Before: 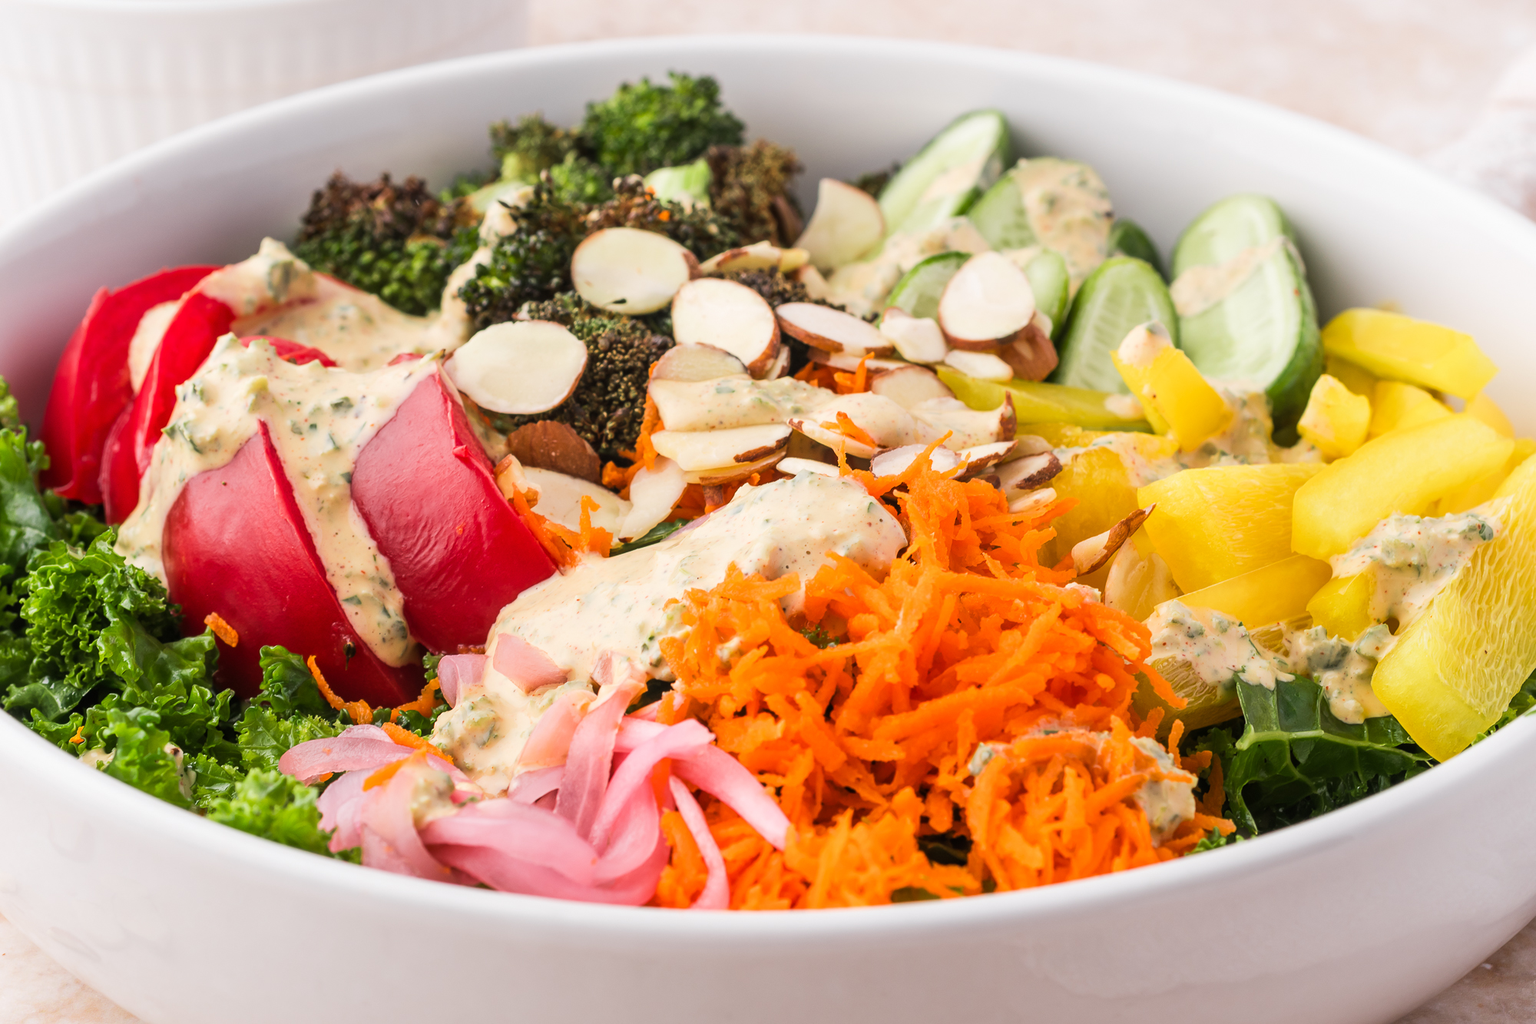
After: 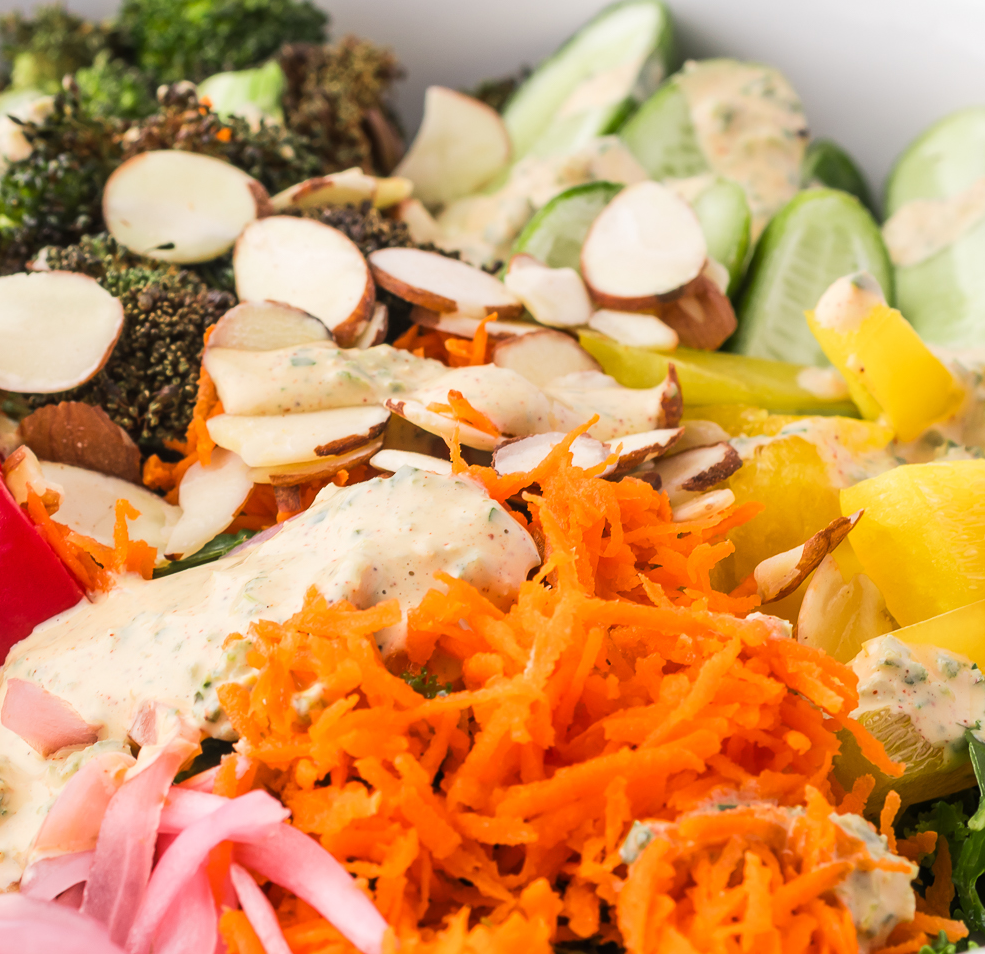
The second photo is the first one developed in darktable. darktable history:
crop: left 32.082%, top 10.962%, right 18.634%, bottom 17.442%
